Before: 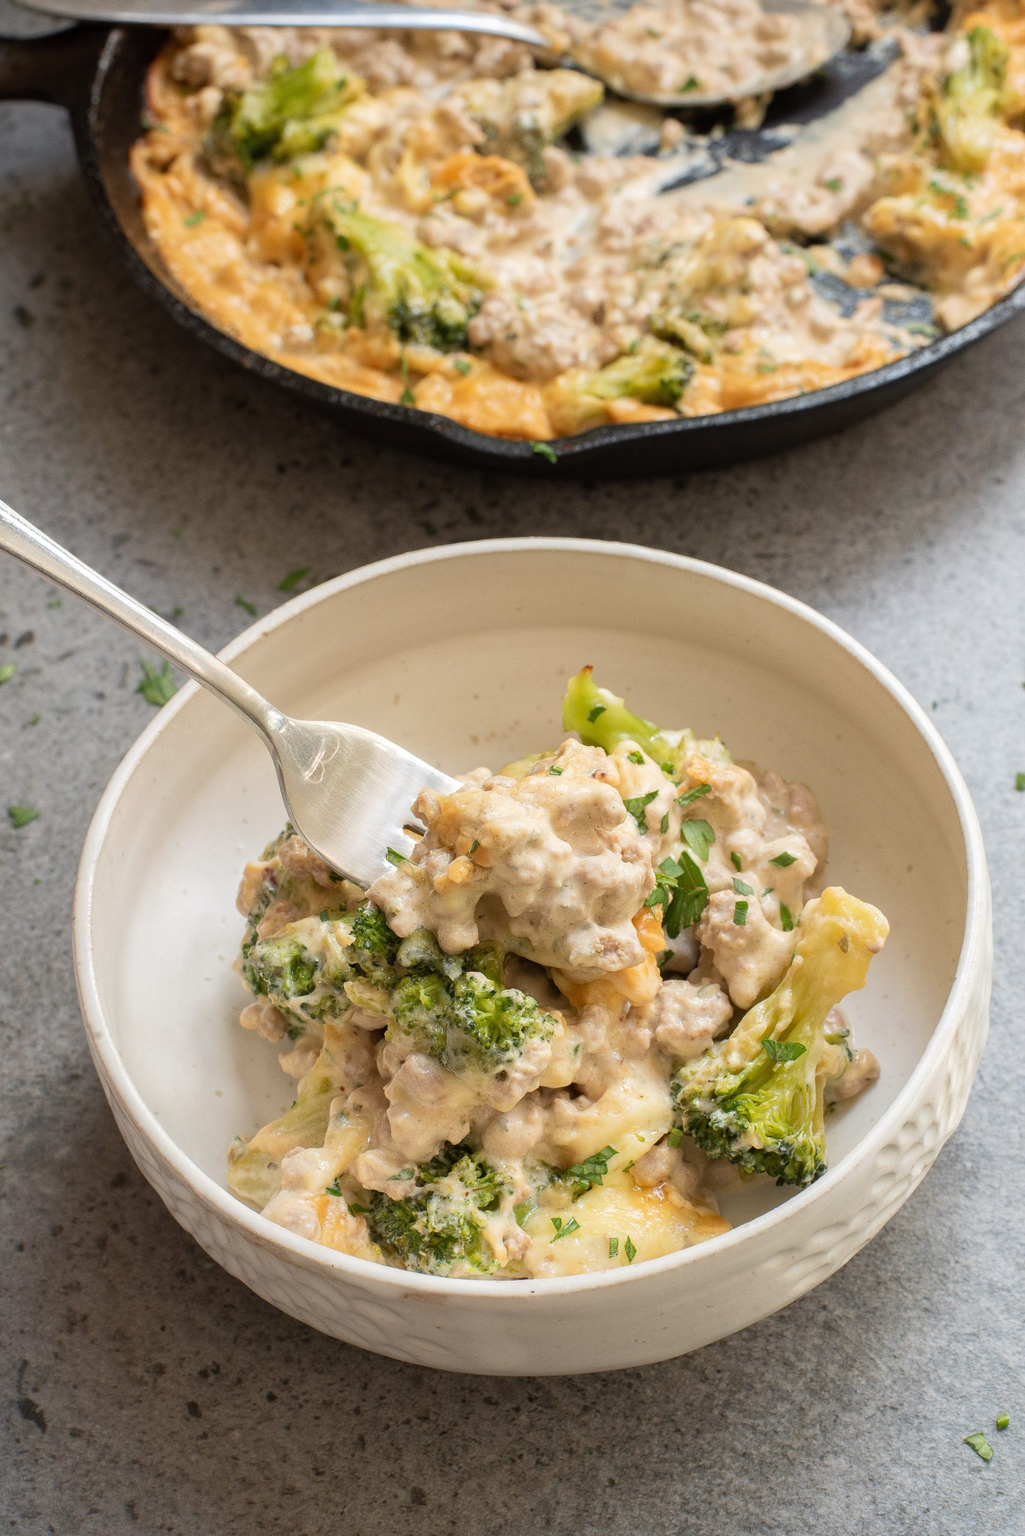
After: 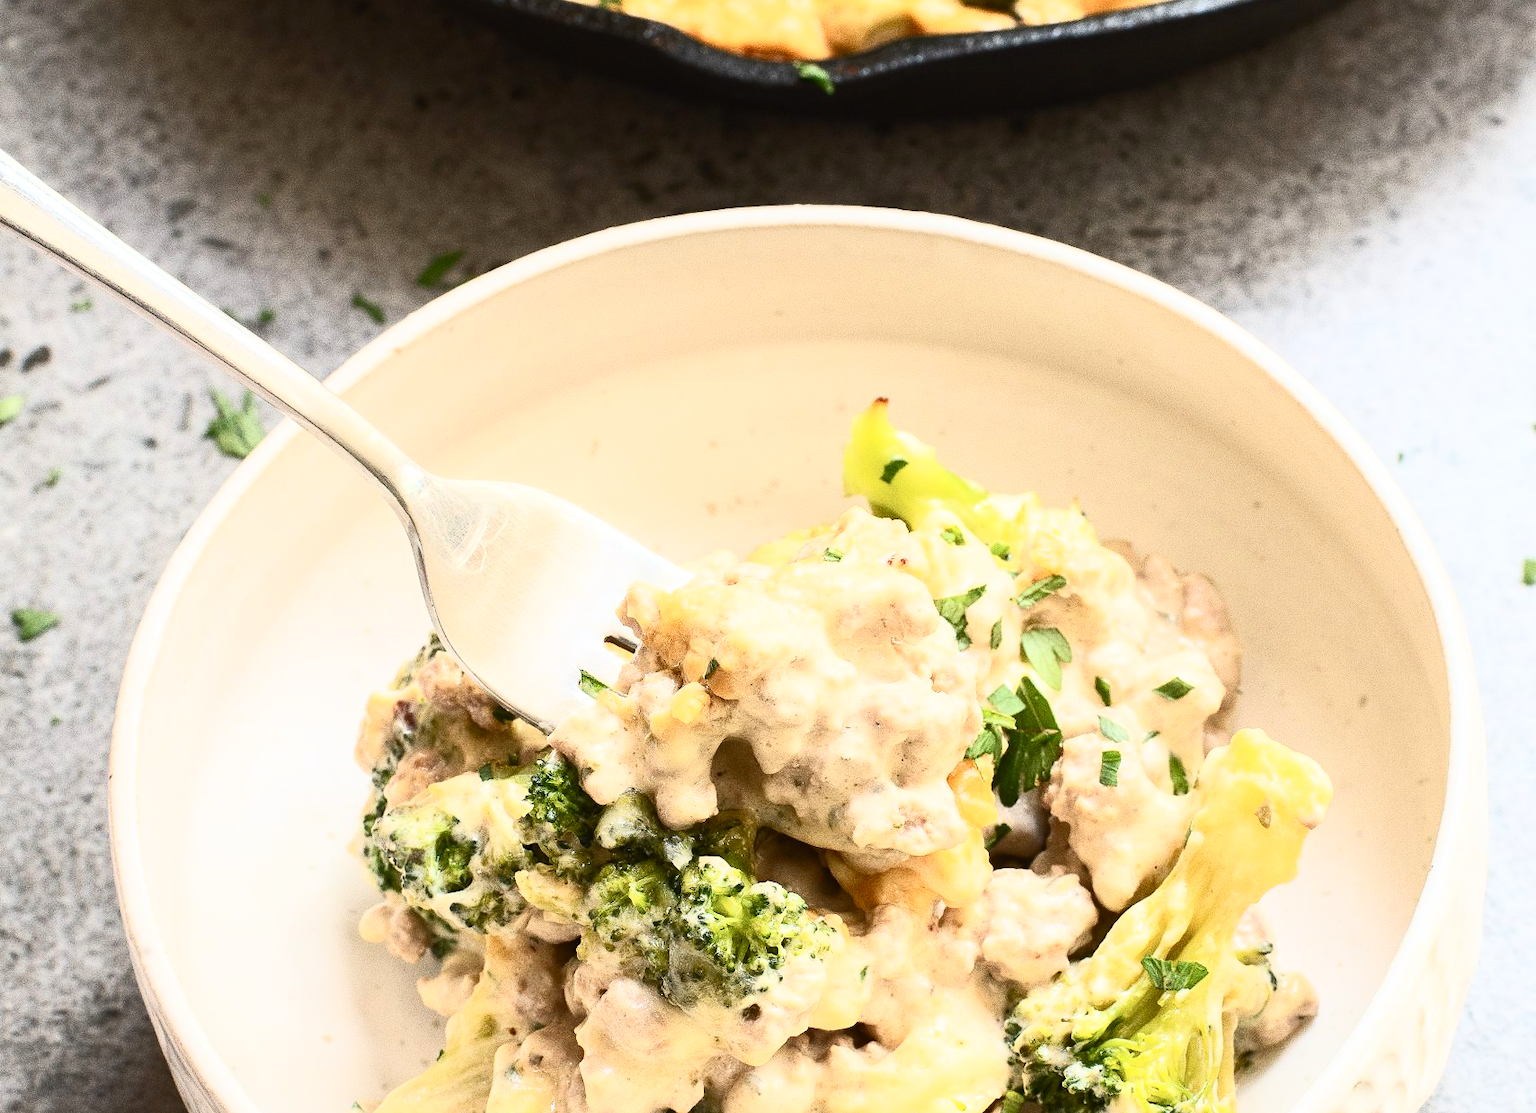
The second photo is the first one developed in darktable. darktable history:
contrast brightness saturation: contrast 0.62, brightness 0.34, saturation 0.14
crop and rotate: top 26.056%, bottom 25.543%
